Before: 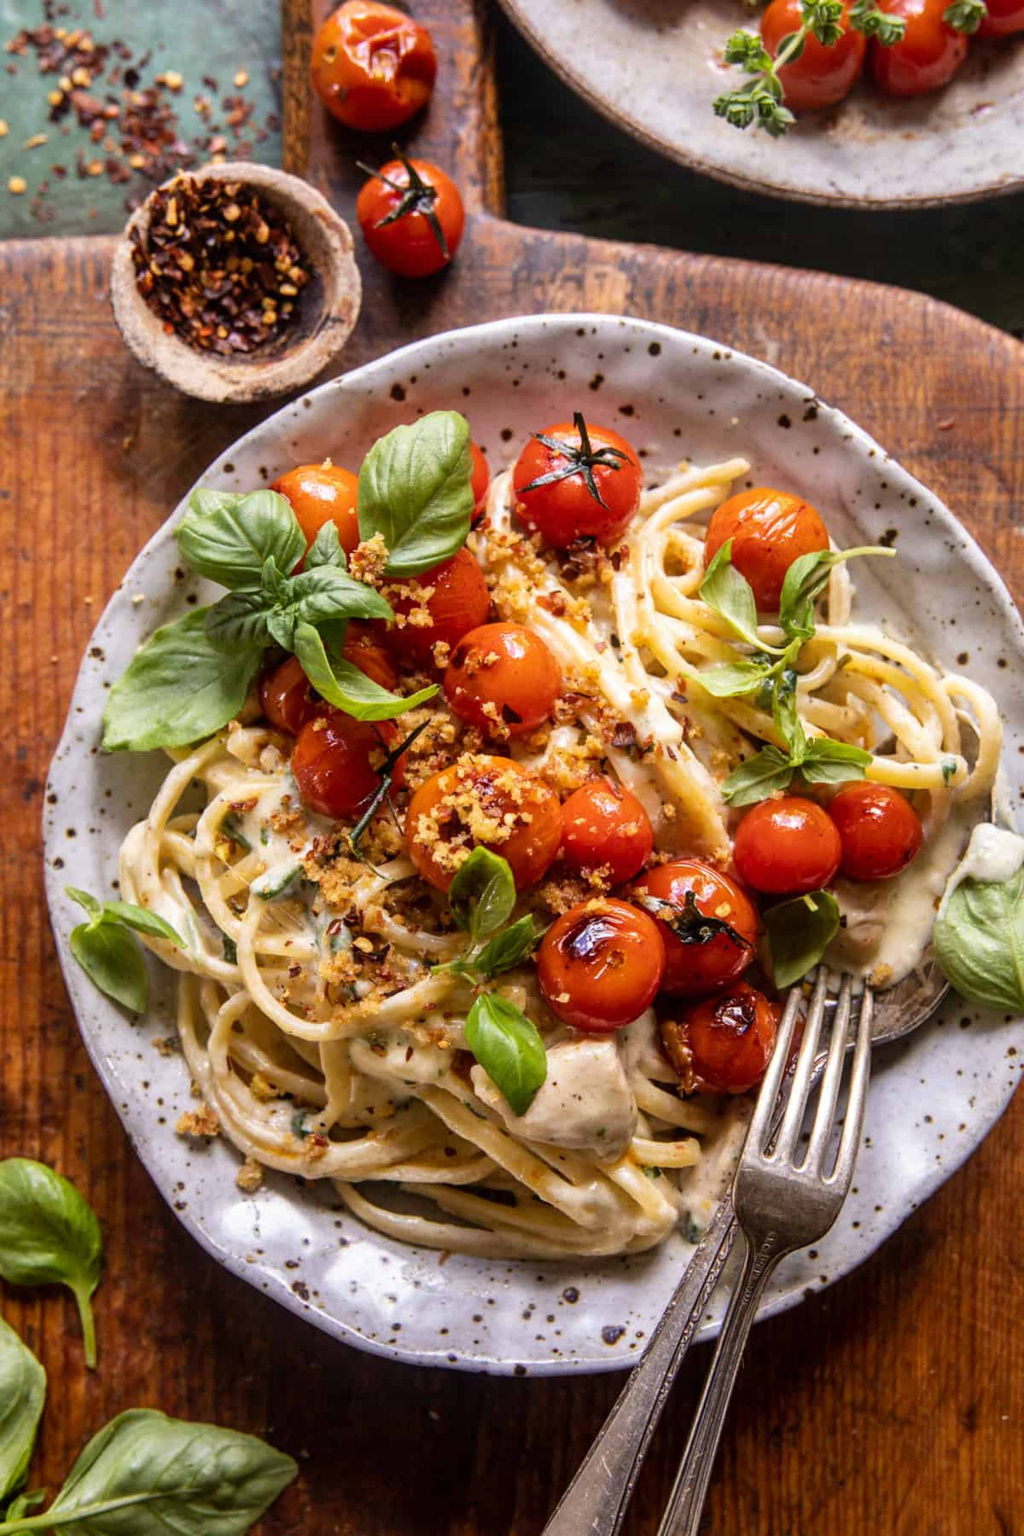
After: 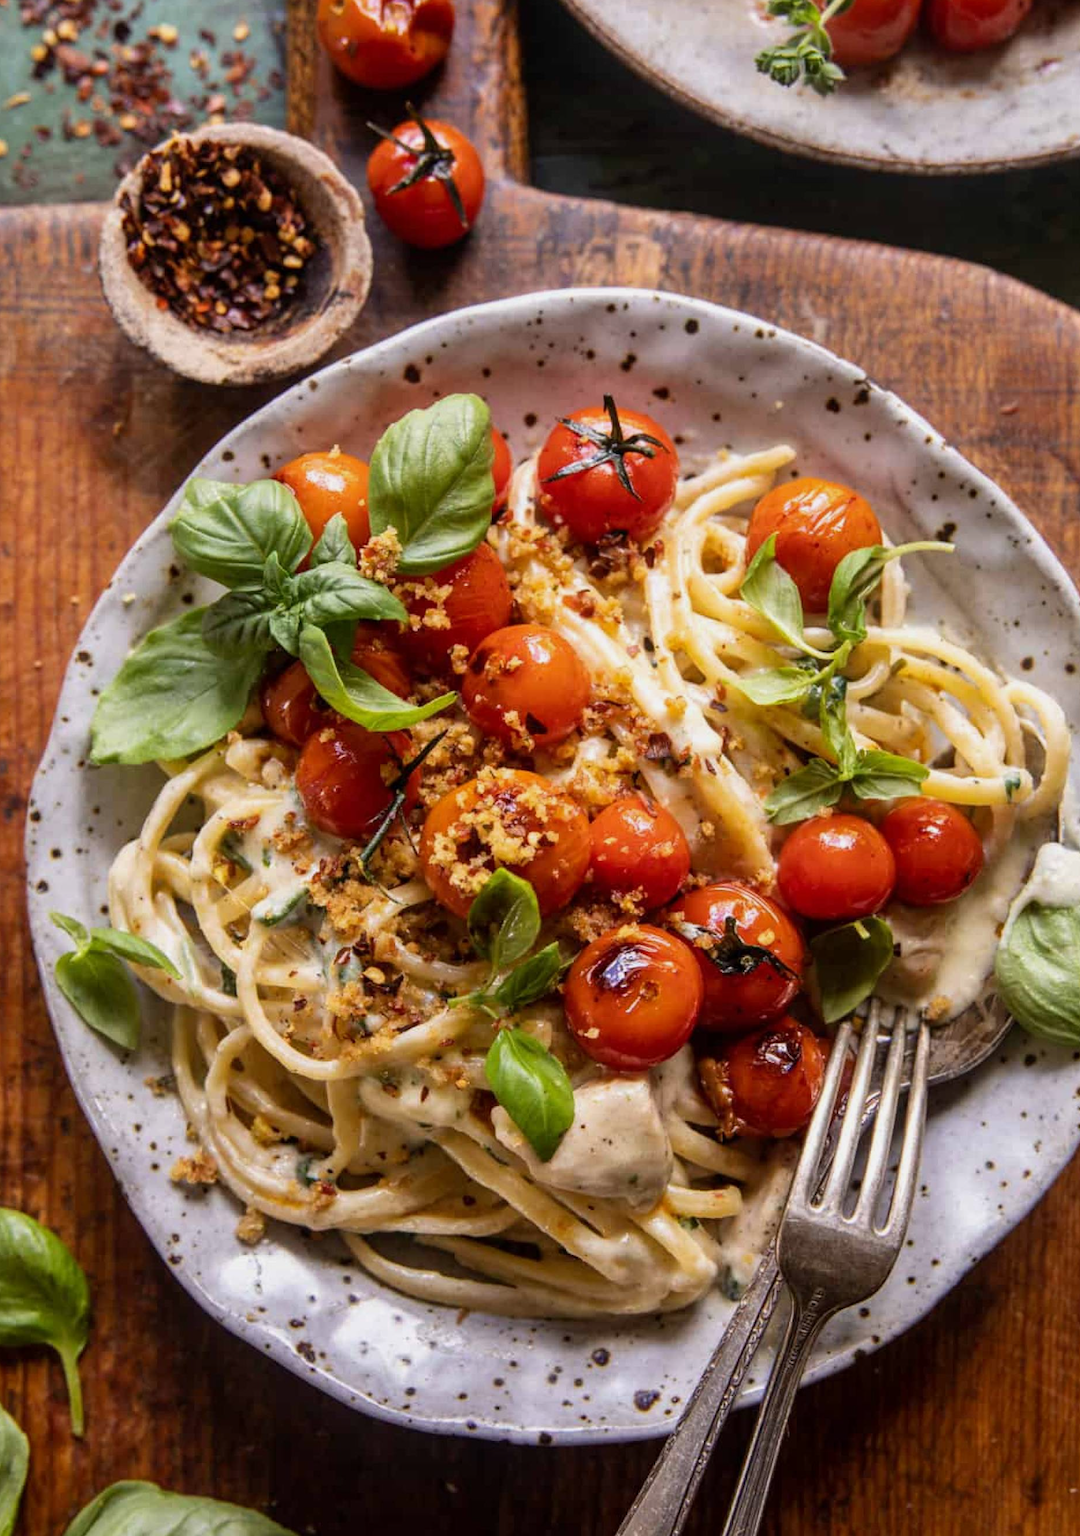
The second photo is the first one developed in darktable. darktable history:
exposure: exposure -0.177 EV, compensate highlight preservation false
crop: left 1.964%, top 3.251%, right 1.122%, bottom 4.933%
